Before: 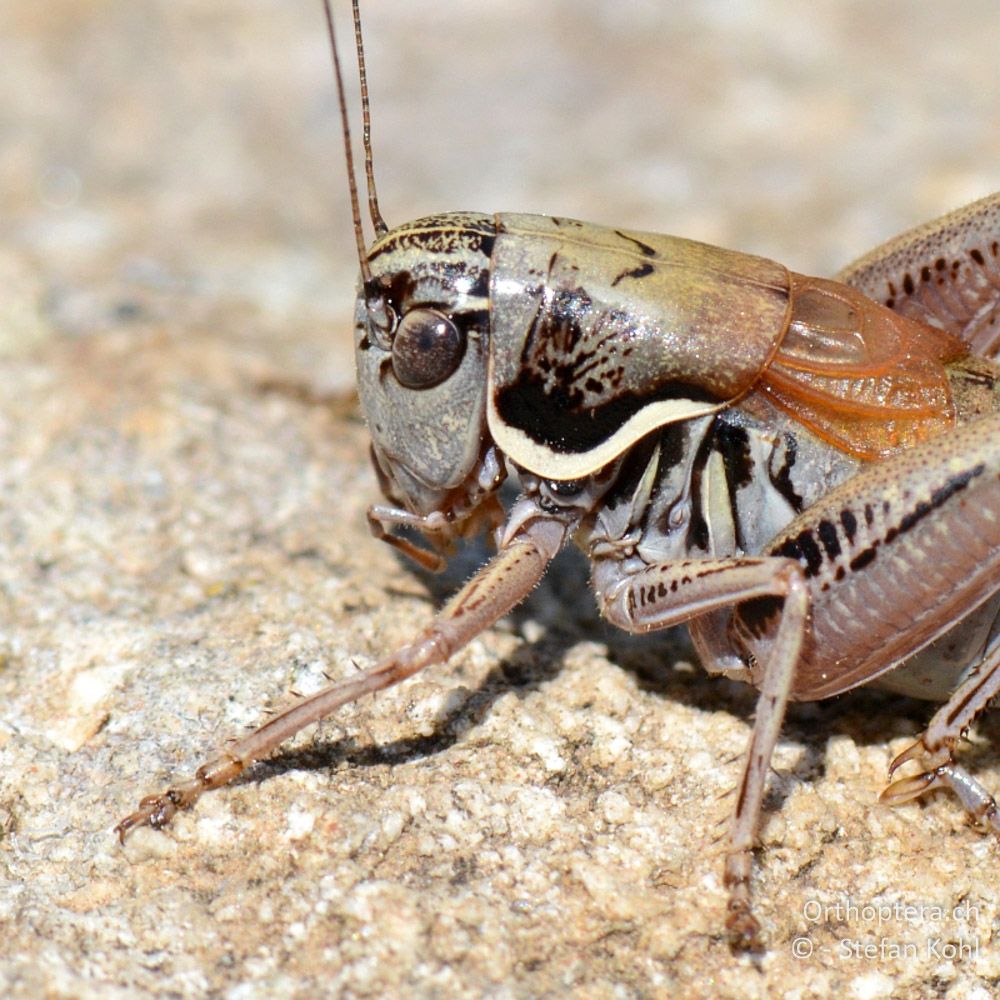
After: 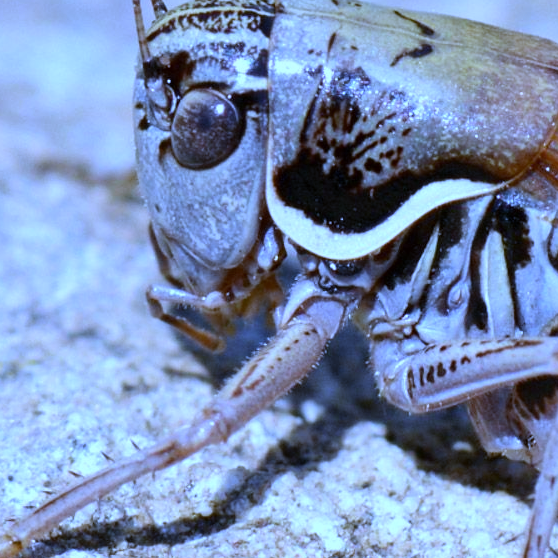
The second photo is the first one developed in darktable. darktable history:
crop and rotate: left 22.13%, top 22.054%, right 22.026%, bottom 22.102%
white balance: red 0.766, blue 1.537
